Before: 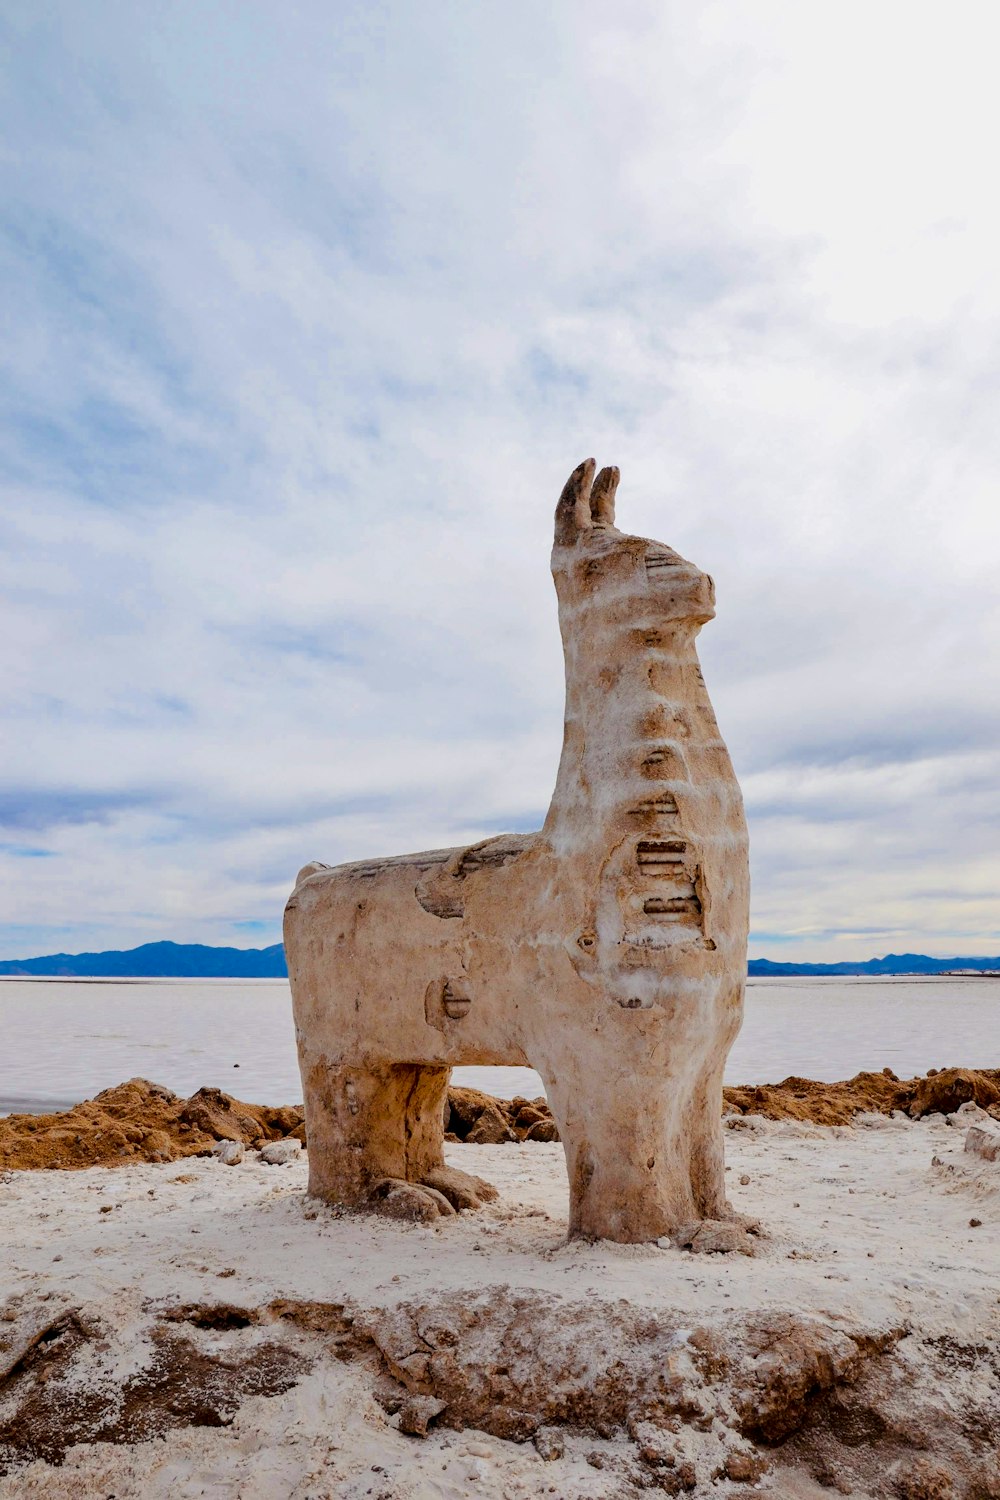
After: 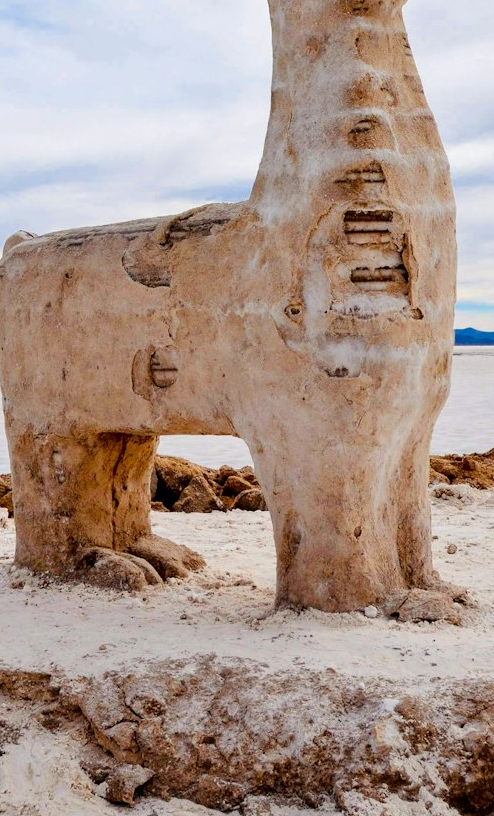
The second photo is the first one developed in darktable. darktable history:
crop: left 29.33%, top 42.067%, right 21.177%, bottom 3.514%
exposure: exposure 0.299 EV, compensate exposure bias true, compensate highlight preservation false
